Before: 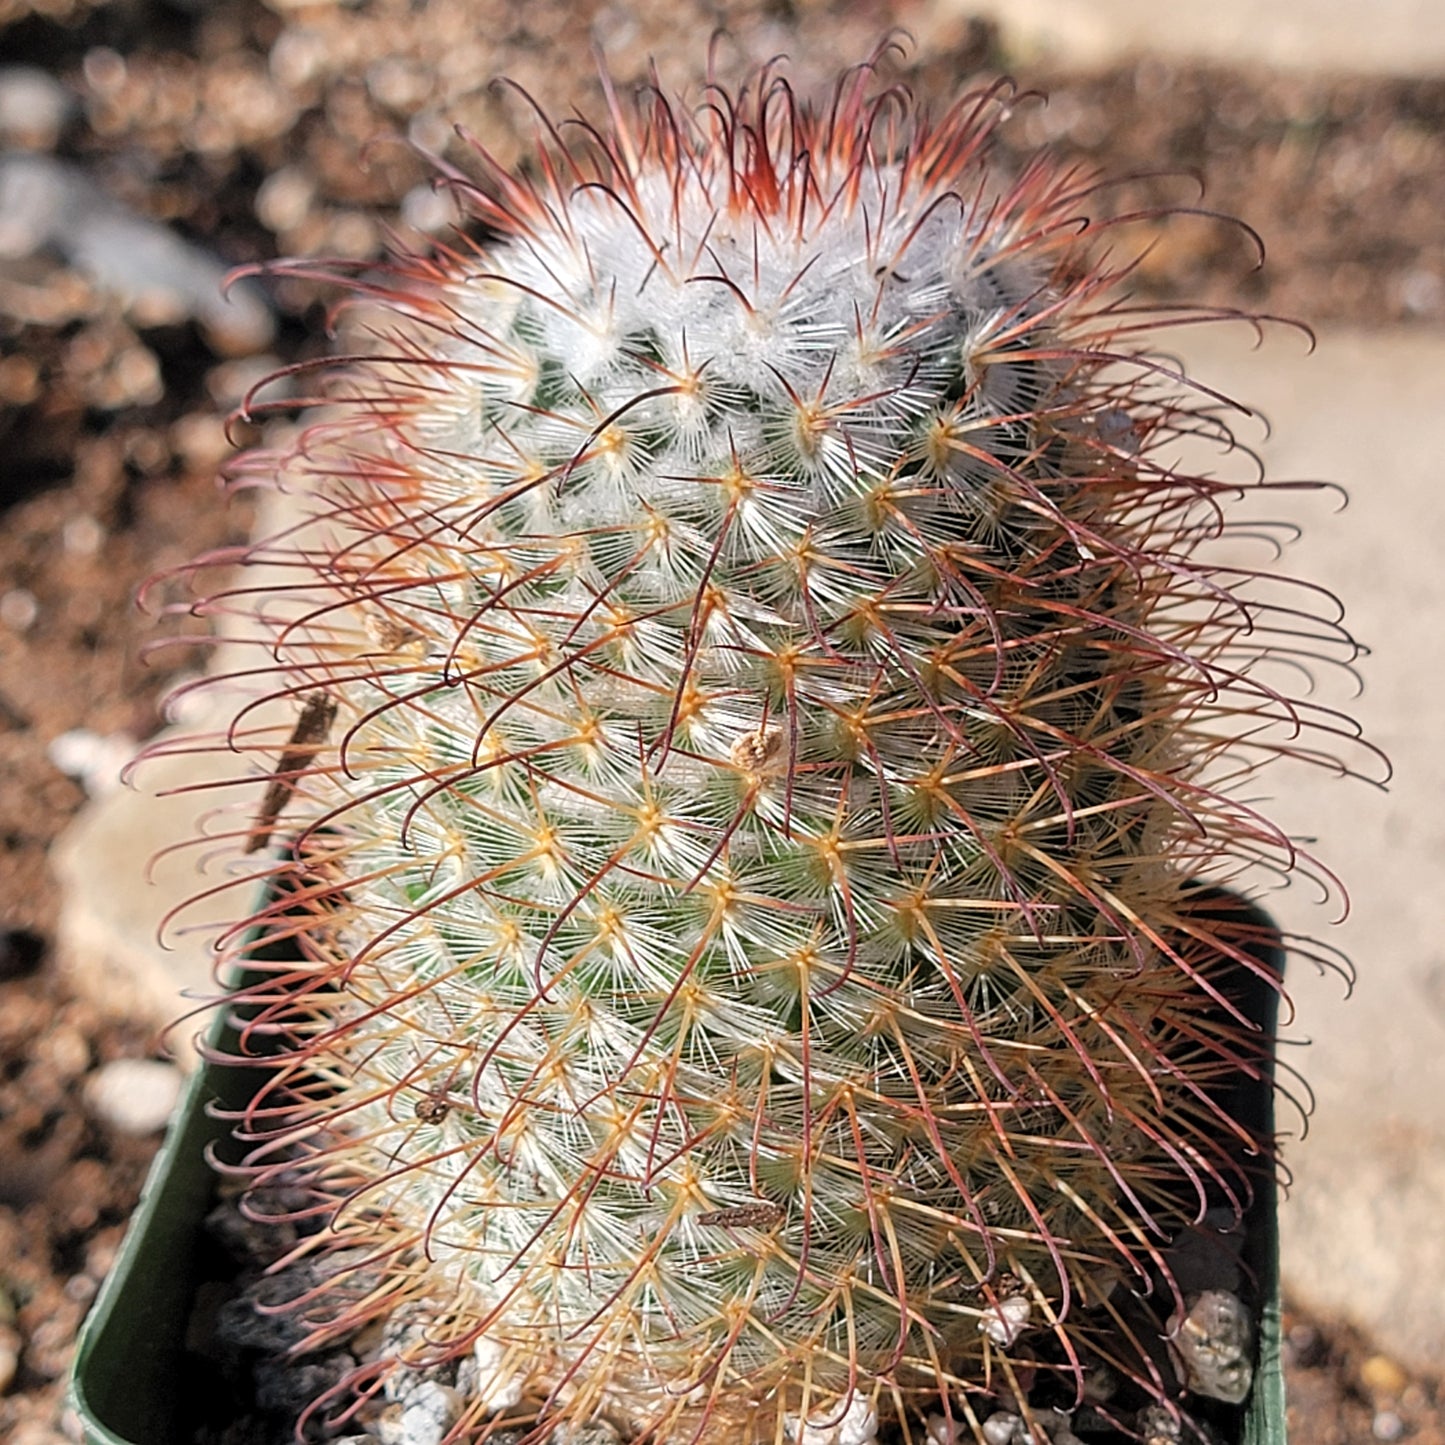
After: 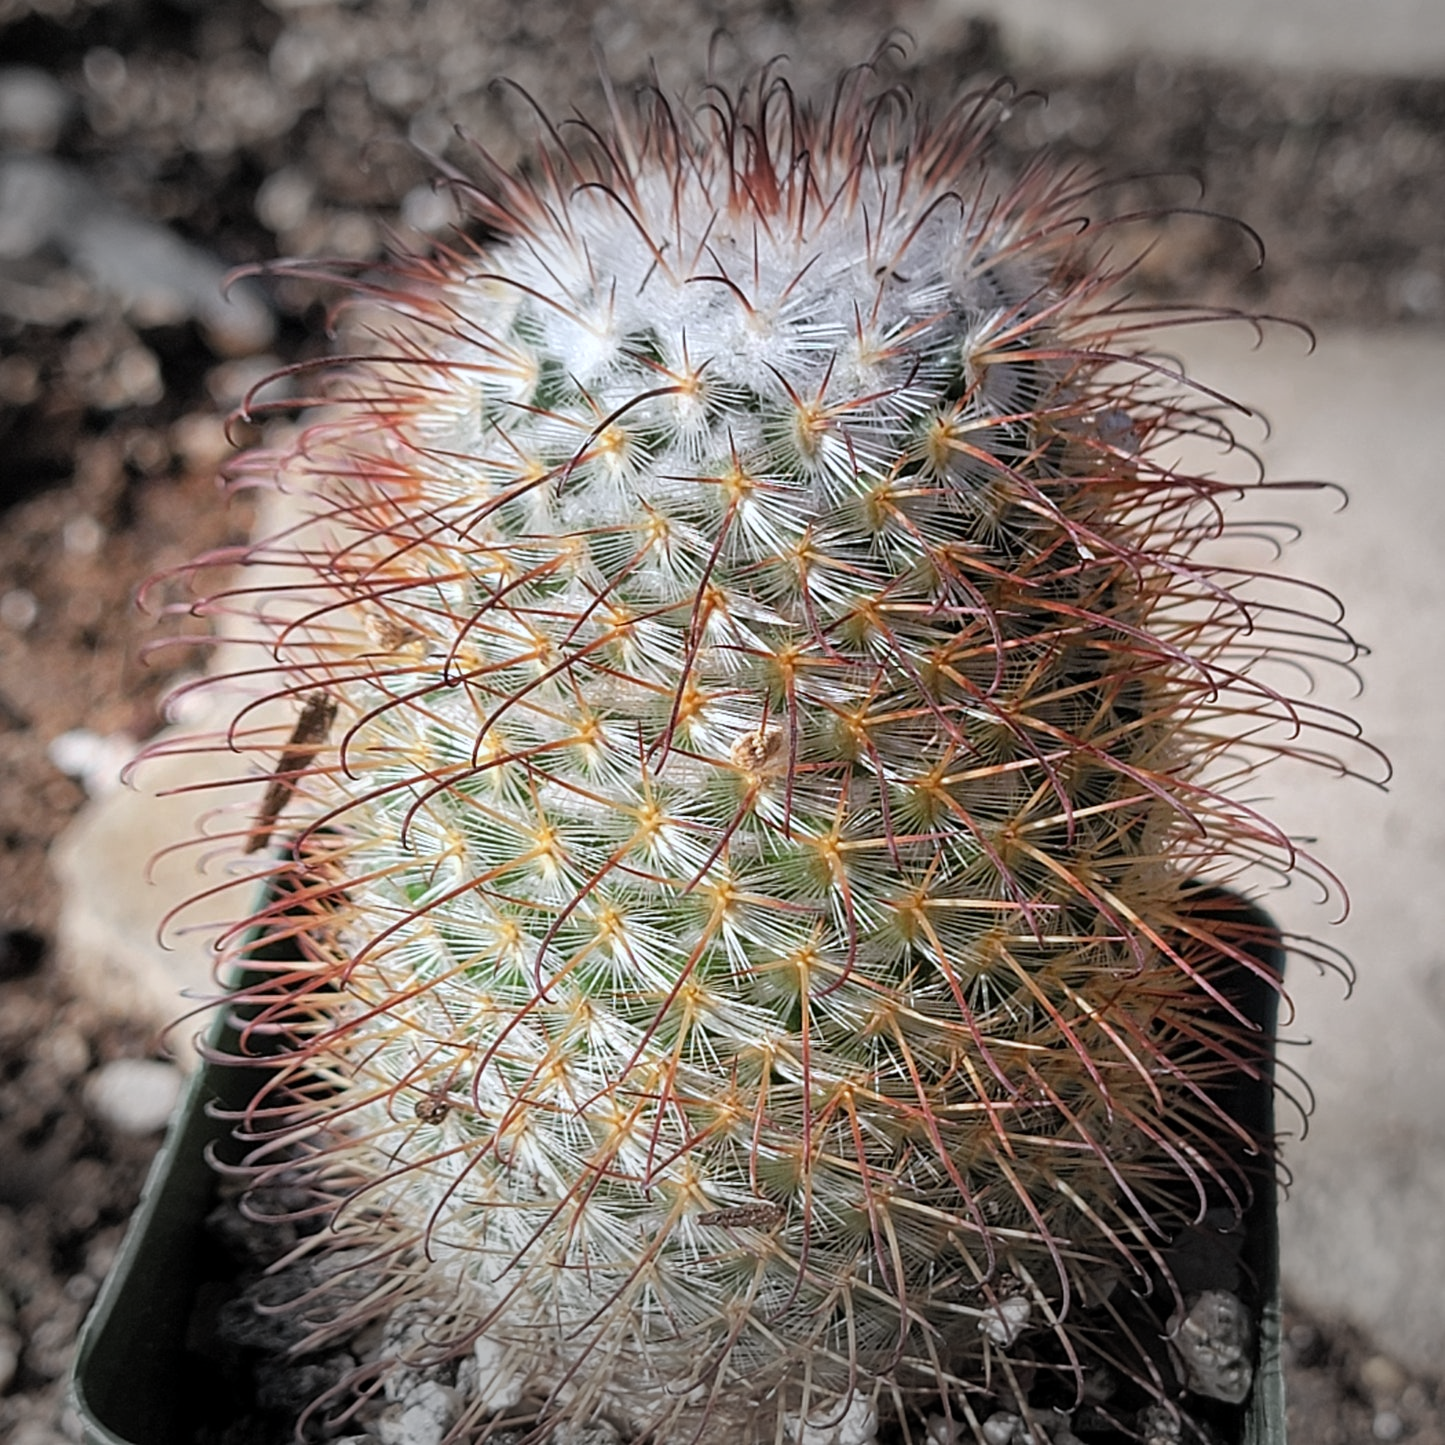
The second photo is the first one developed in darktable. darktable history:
white balance: red 0.967, blue 1.049
vignetting: fall-off start 79.43%, saturation -0.649, width/height ratio 1.327, unbound false
color correction: highlights a* -0.182, highlights b* -0.124
exposure: compensate highlight preservation false
